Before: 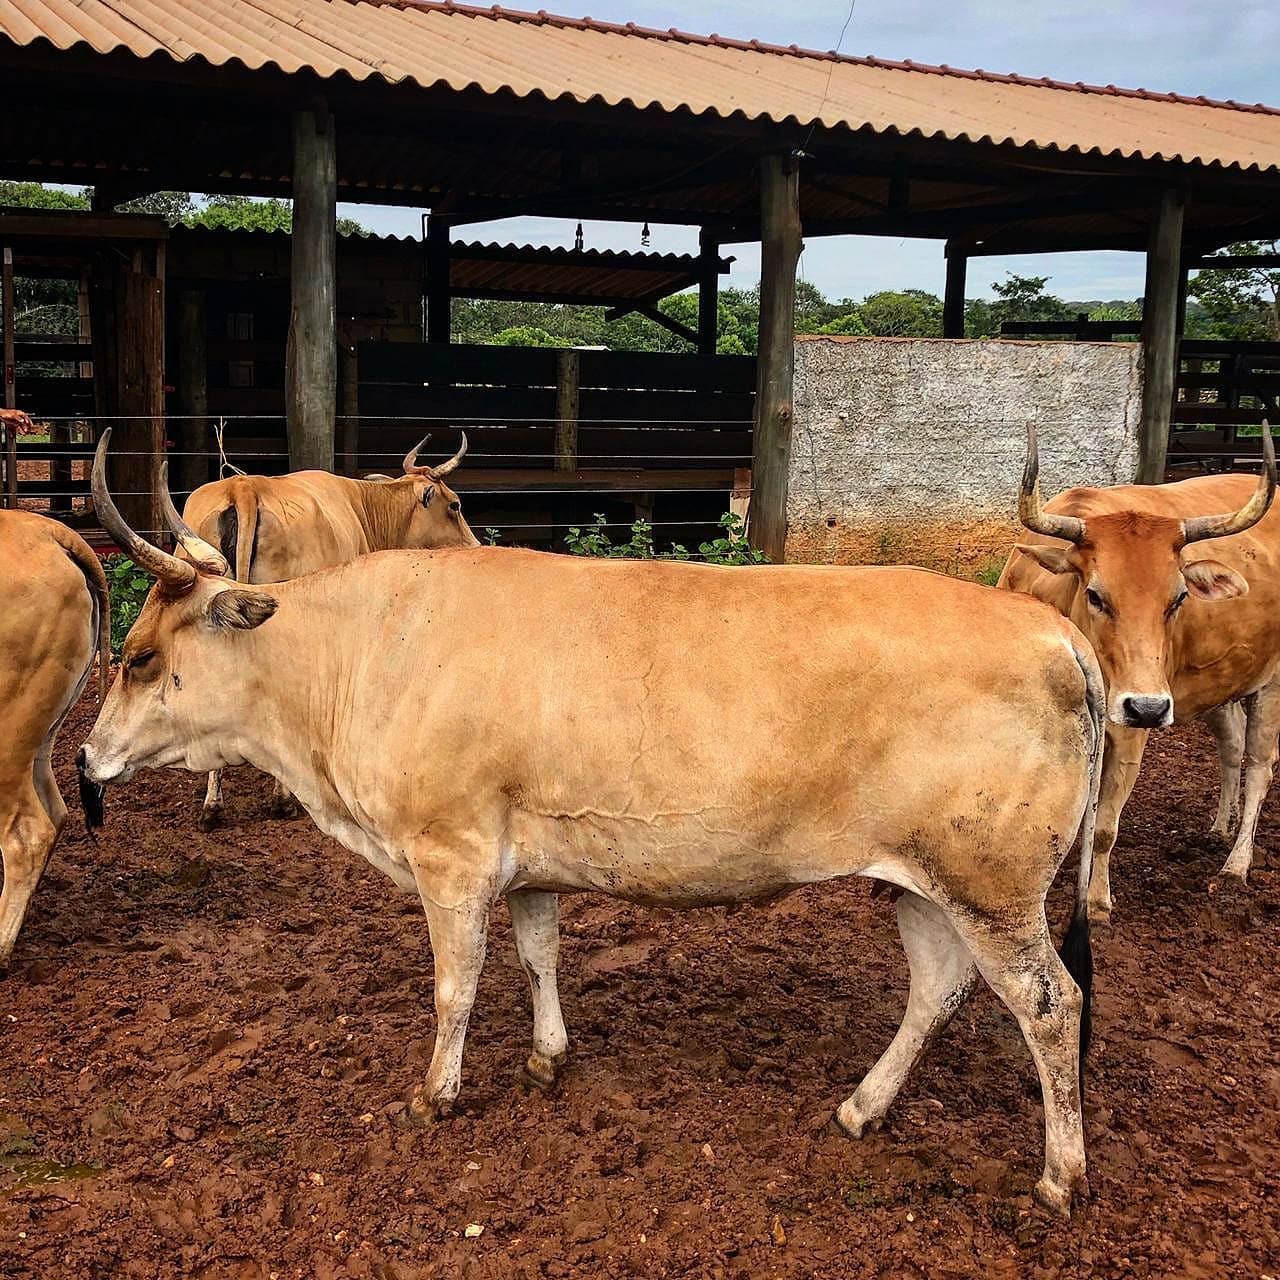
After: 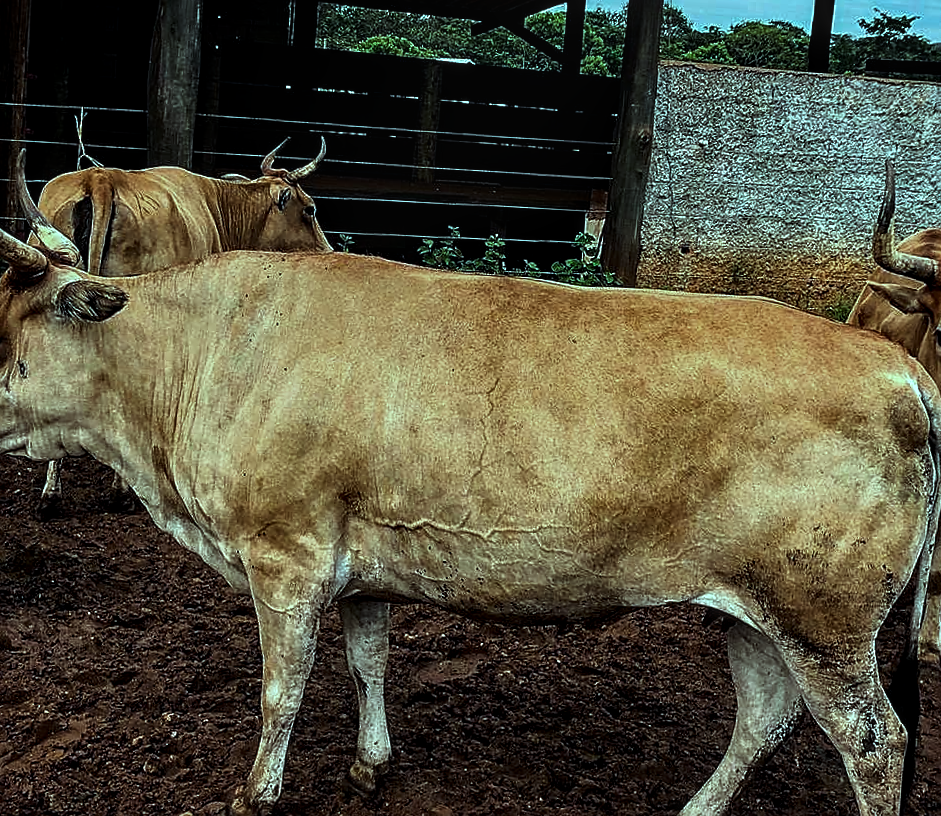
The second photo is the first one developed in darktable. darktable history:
levels: mode automatic, black 8.58%, gray 59.42%, levels [0, 0.445, 1]
contrast brightness saturation: contrast 0.07, brightness -0.14, saturation 0.11
local contrast: on, module defaults
color balance rgb: shadows lift › chroma 7.23%, shadows lift › hue 246.48°, highlights gain › chroma 5.38%, highlights gain › hue 196.93°, white fulcrum 1 EV
color calibration: illuminant as shot in camera, x 0.358, y 0.373, temperature 4628.91 K
tone equalizer: -7 EV 0.13 EV, smoothing diameter 25%, edges refinement/feathering 10, preserve details guided filter
crop and rotate: angle -3.37°, left 9.79%, top 20.73%, right 12.42%, bottom 11.82%
sharpen: on, module defaults
